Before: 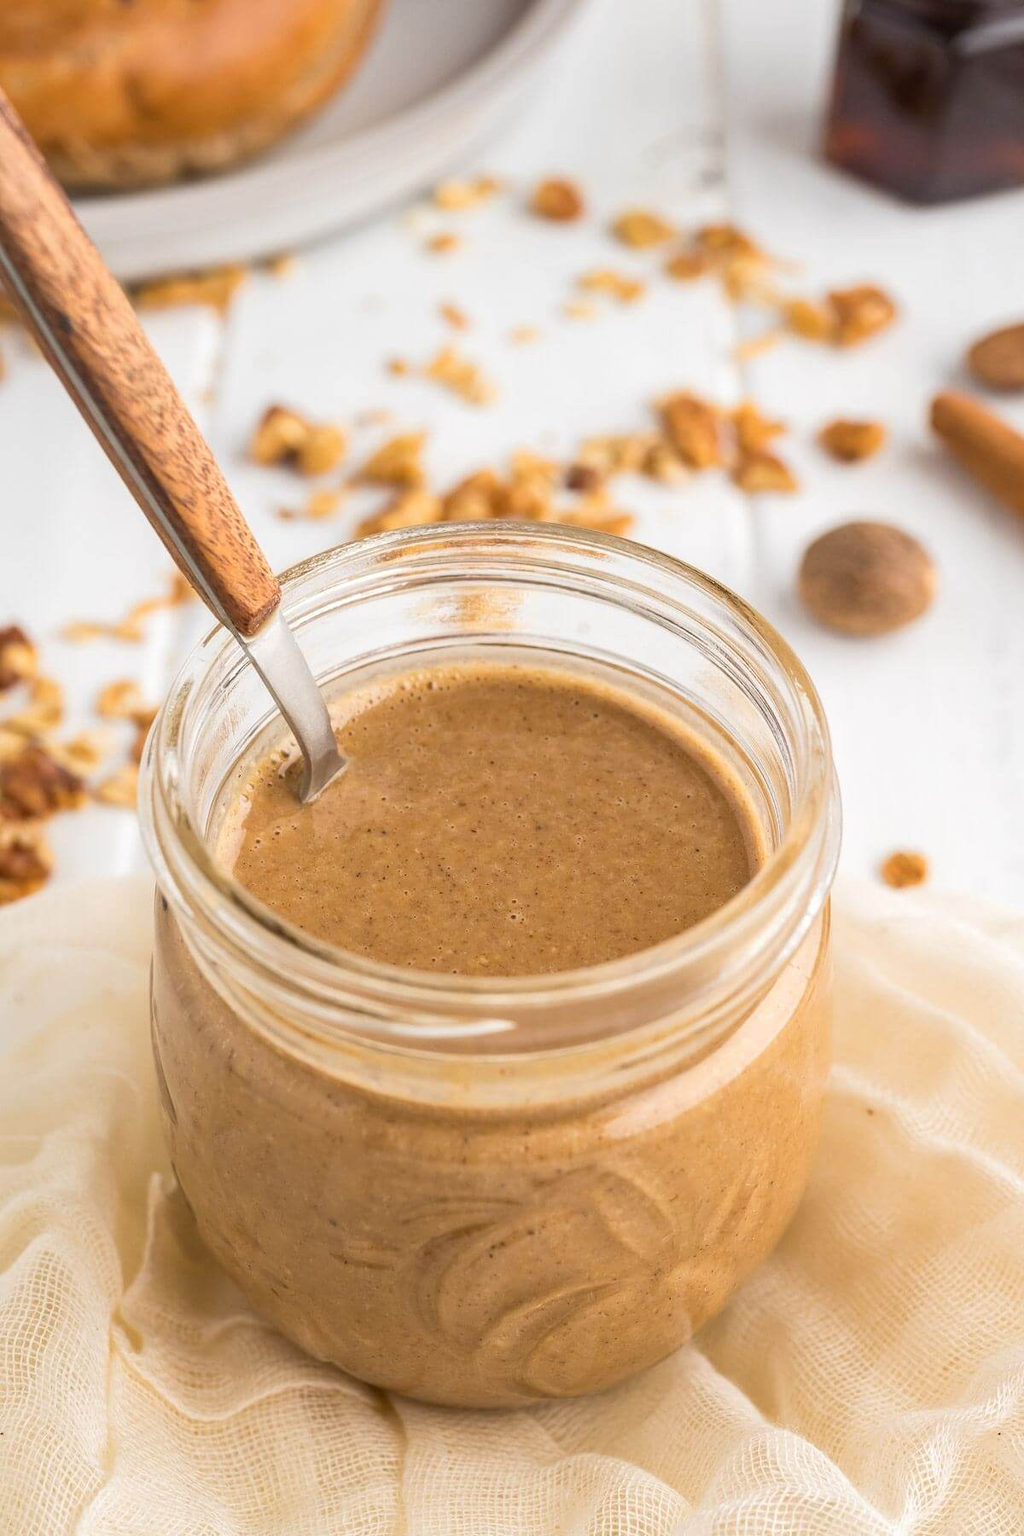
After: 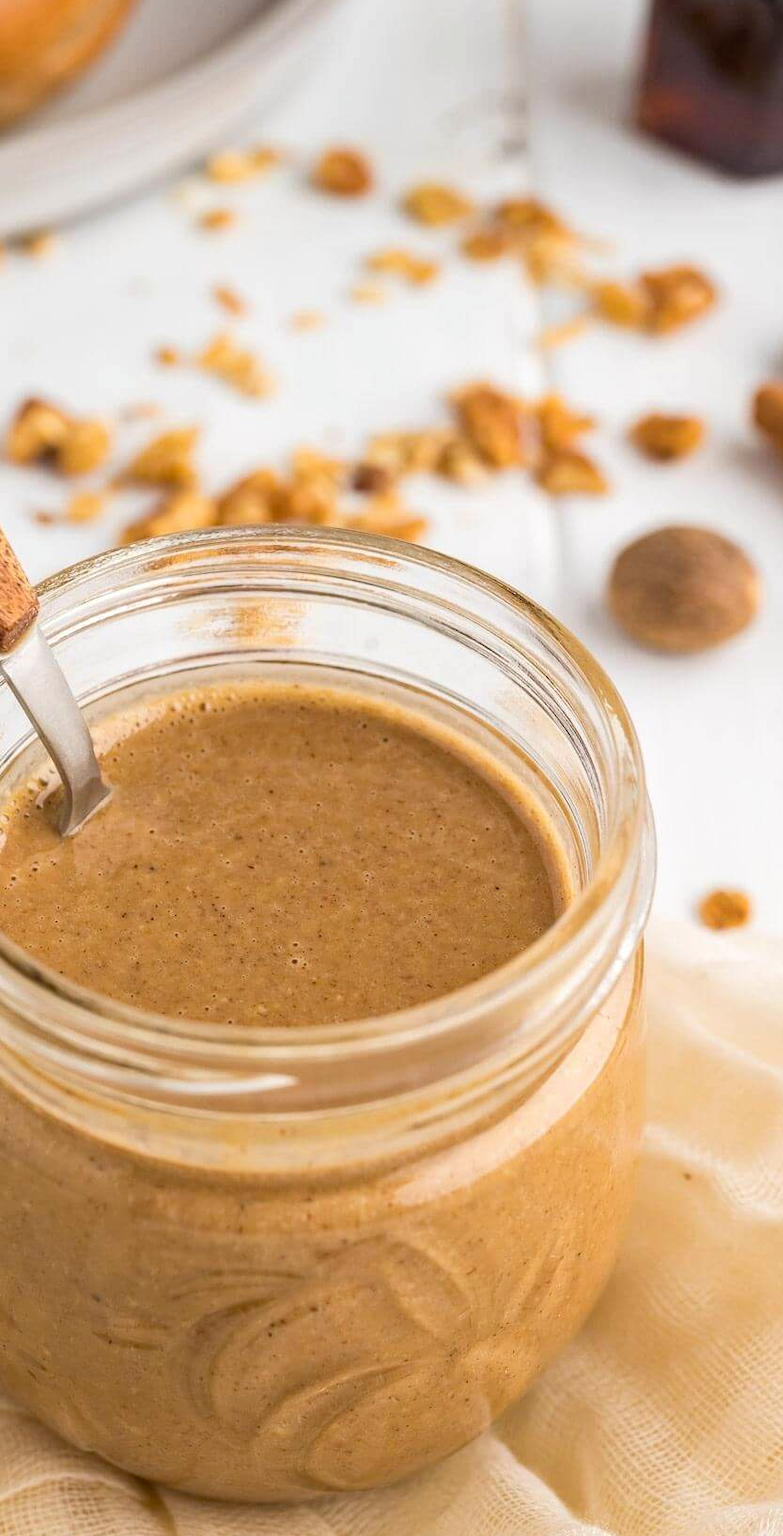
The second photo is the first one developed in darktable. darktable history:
crop and rotate: left 24.034%, top 2.838%, right 6.406%, bottom 6.299%
haze removal: compatibility mode true, adaptive false
